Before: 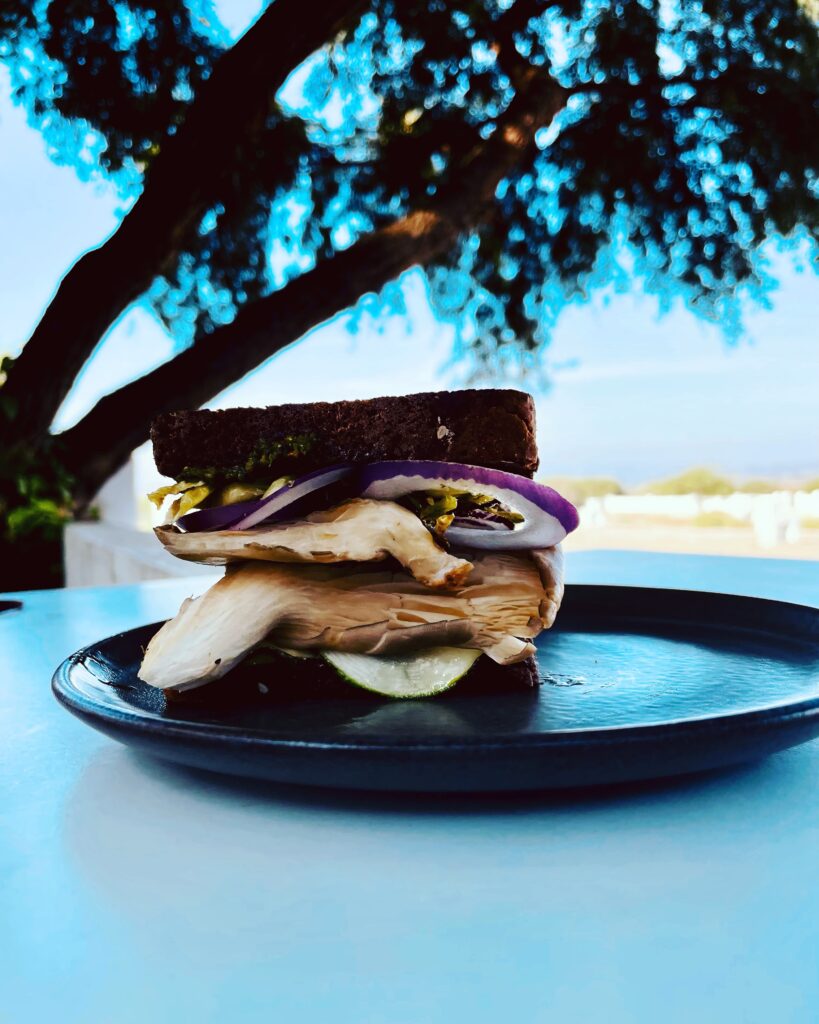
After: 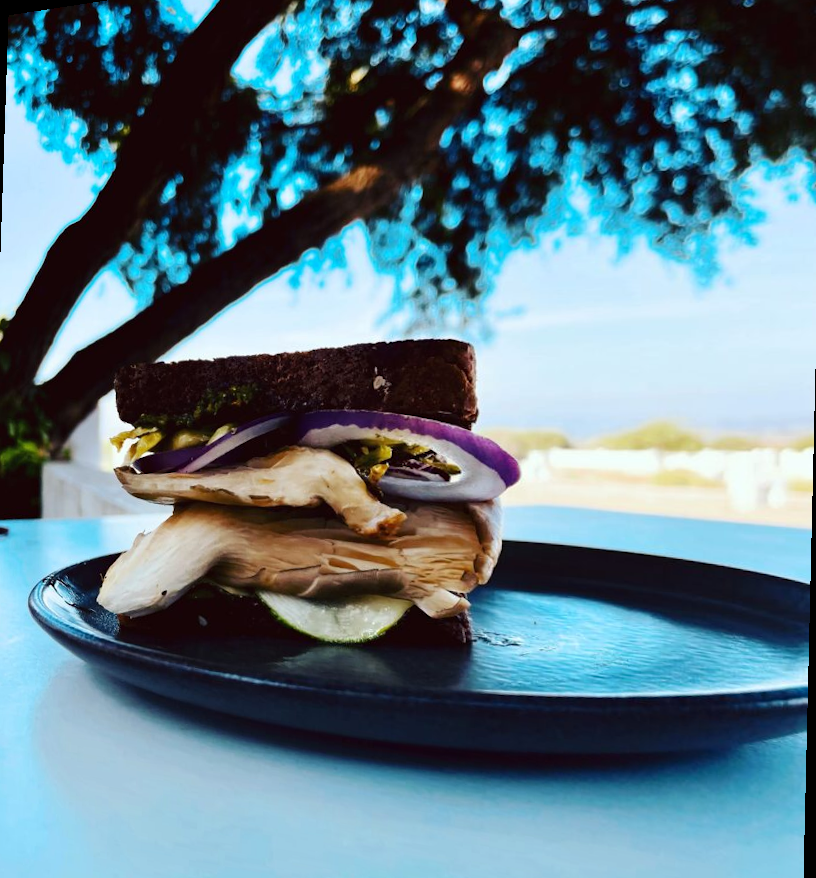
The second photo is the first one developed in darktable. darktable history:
haze removal: strength 0.02, distance 0.25, compatibility mode true, adaptive false
rotate and perspective: rotation 1.69°, lens shift (vertical) -0.023, lens shift (horizontal) -0.291, crop left 0.025, crop right 0.988, crop top 0.092, crop bottom 0.842
